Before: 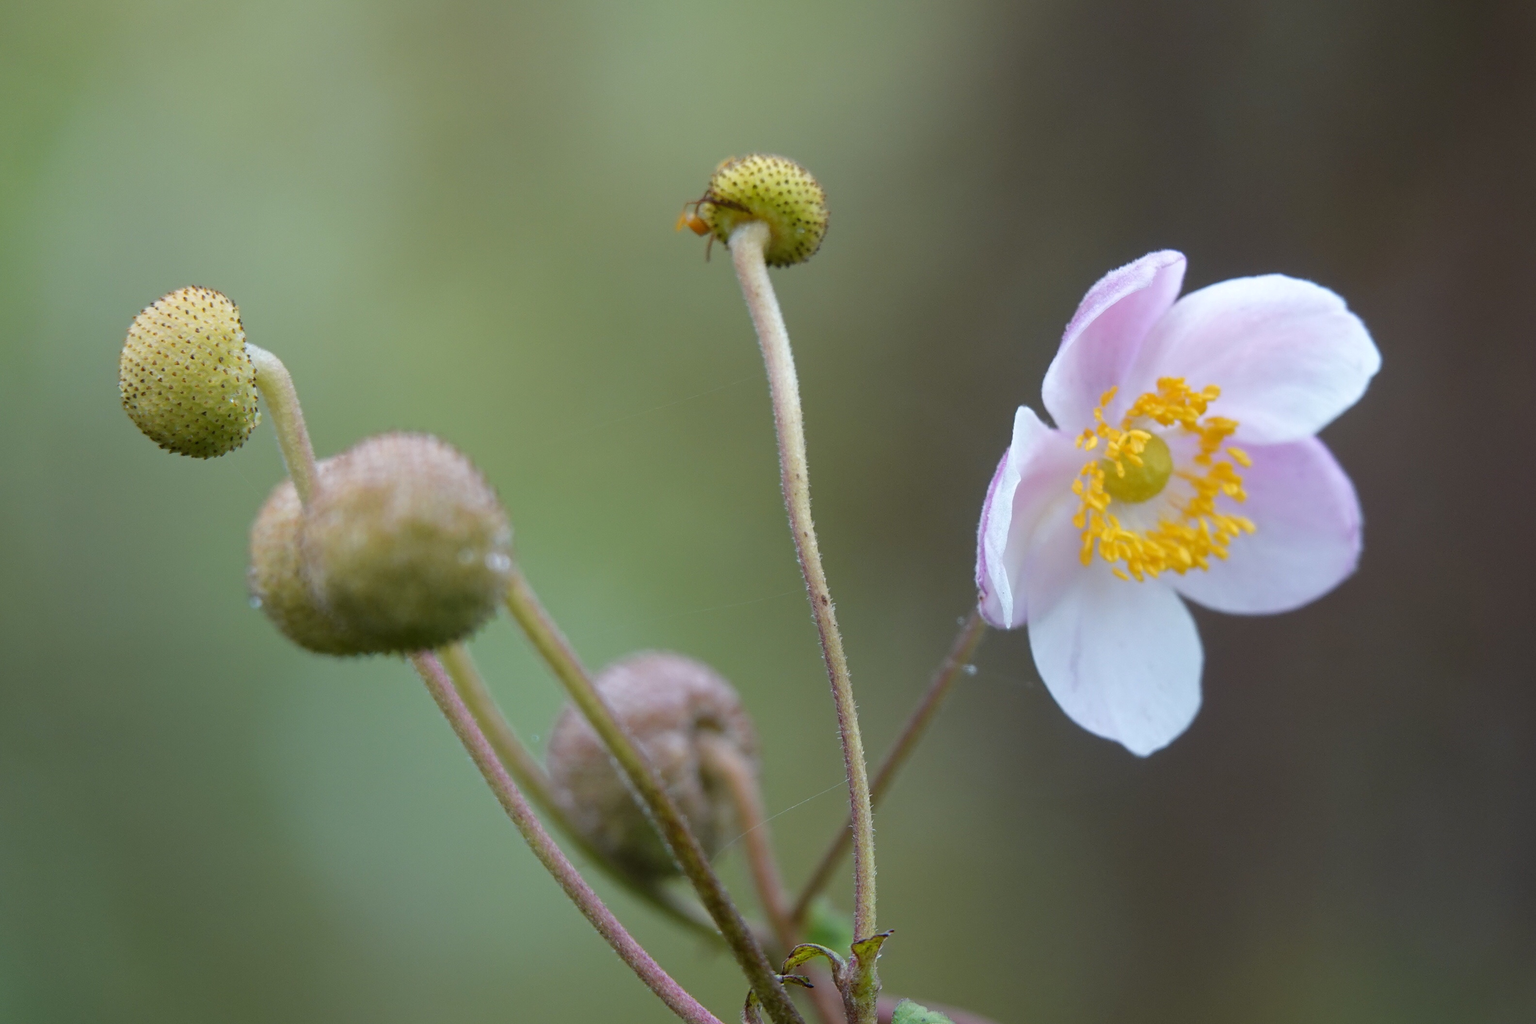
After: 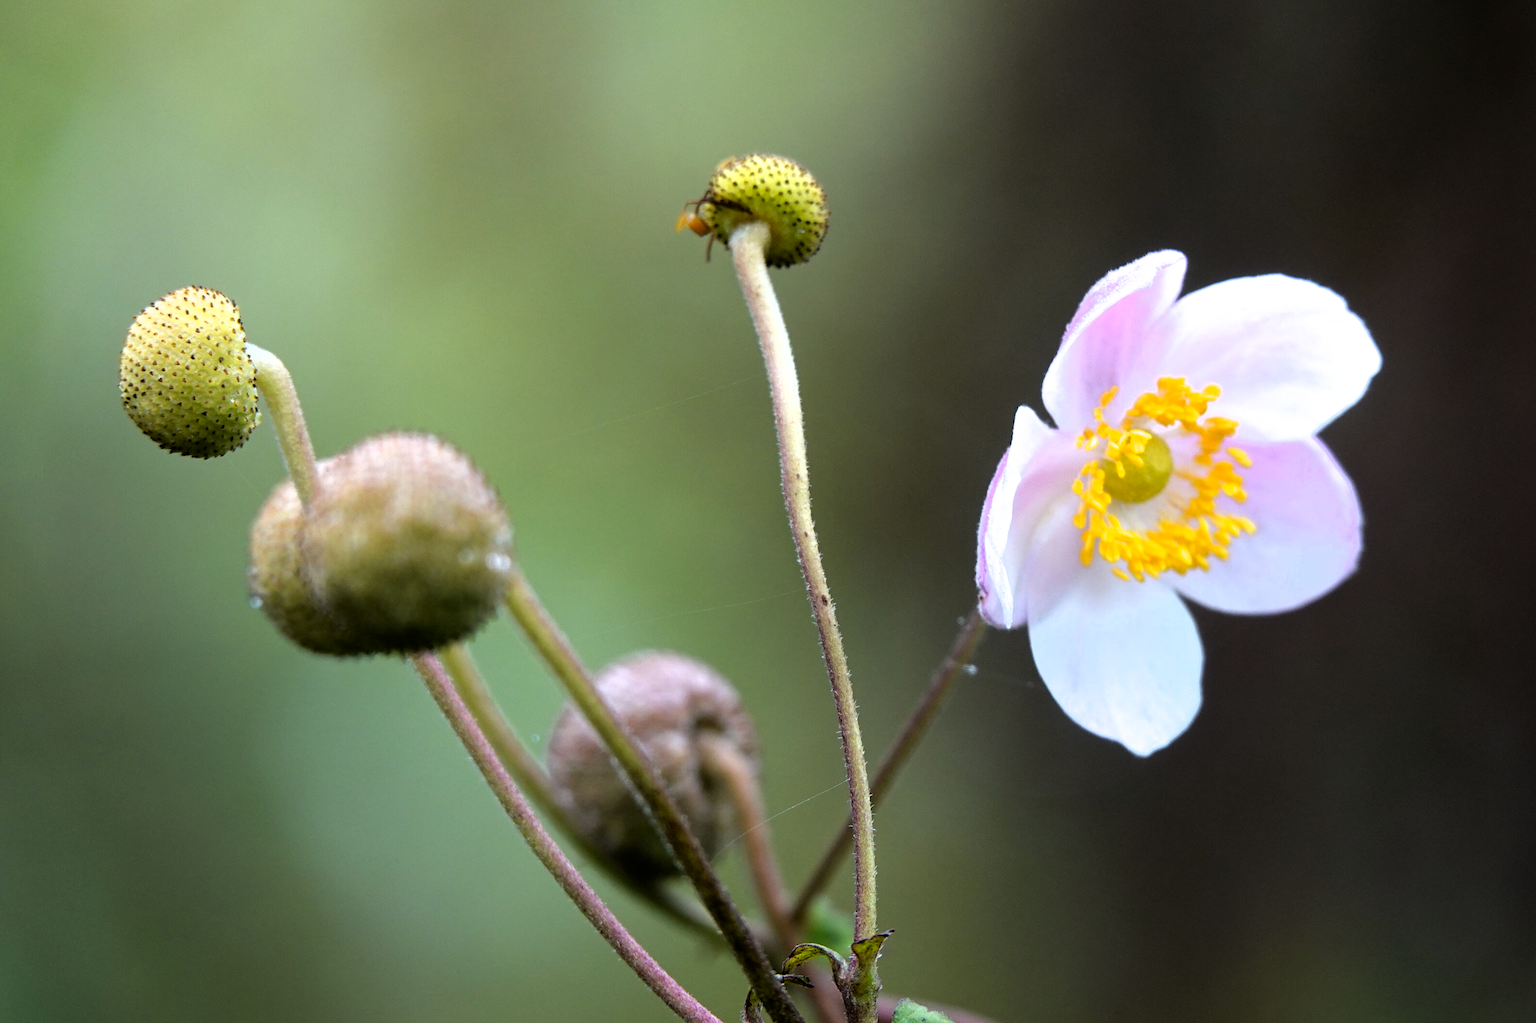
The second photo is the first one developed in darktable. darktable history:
color correction: saturation 1.34
filmic rgb: black relative exposure -8.2 EV, white relative exposure 2.2 EV, threshold 3 EV, hardness 7.11, latitude 85.74%, contrast 1.696, highlights saturation mix -4%, shadows ↔ highlights balance -2.69%, color science v5 (2021), contrast in shadows safe, contrast in highlights safe, enable highlight reconstruction true
